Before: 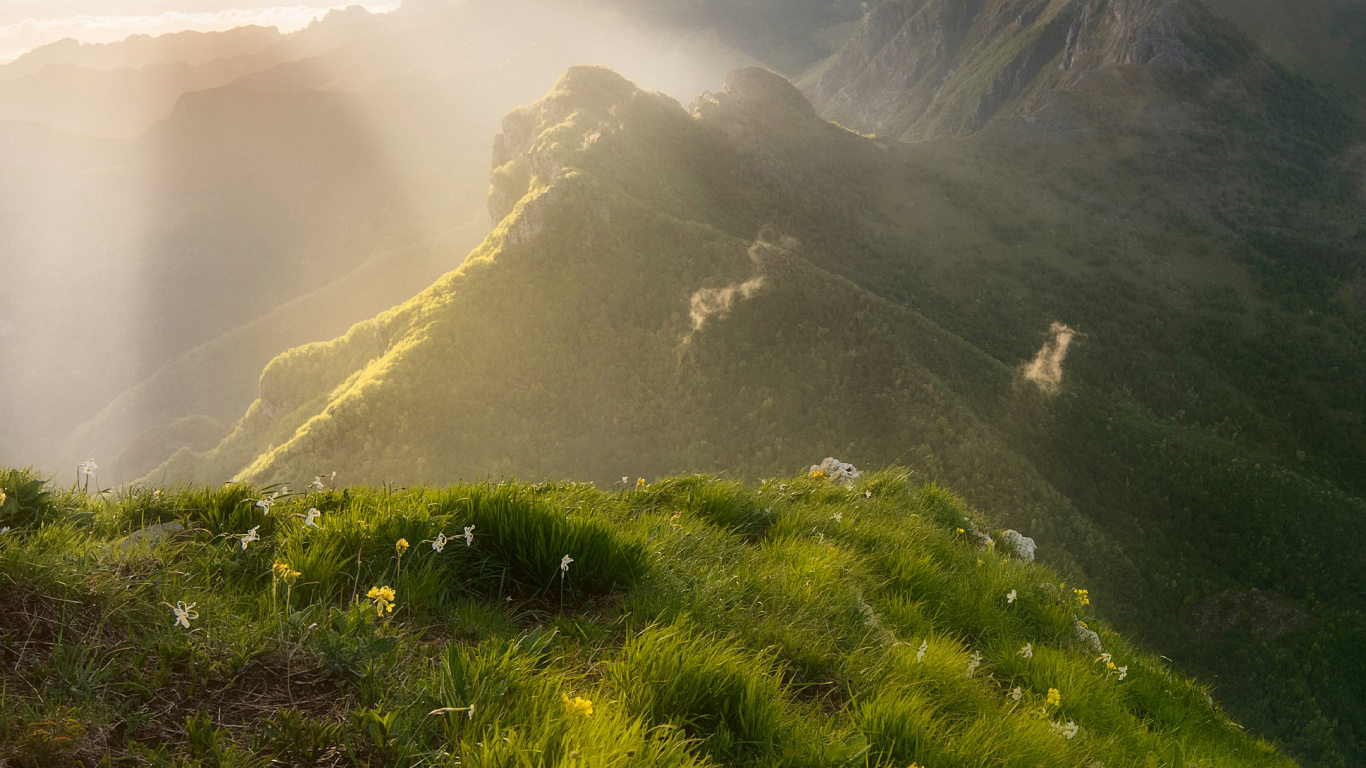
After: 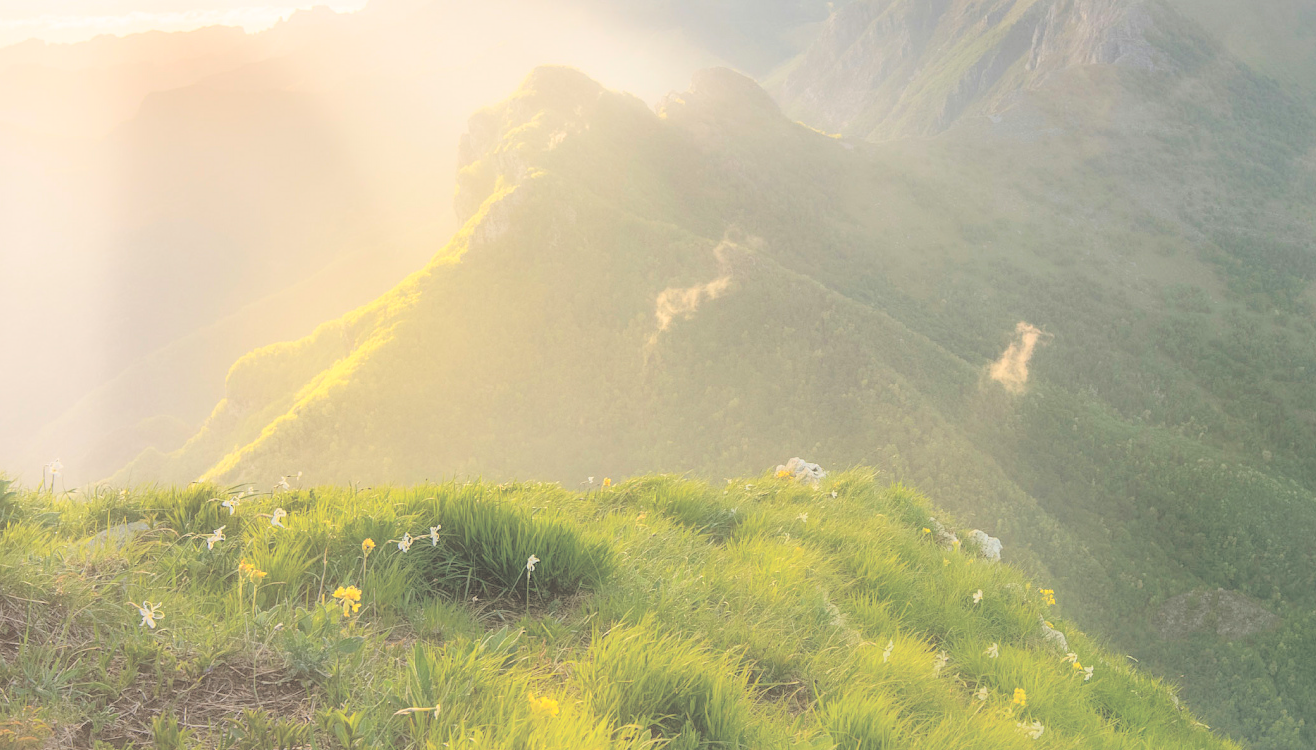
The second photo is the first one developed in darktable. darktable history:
contrast brightness saturation: brightness 1
crop and rotate: left 2.536%, right 1.107%, bottom 2.246%
